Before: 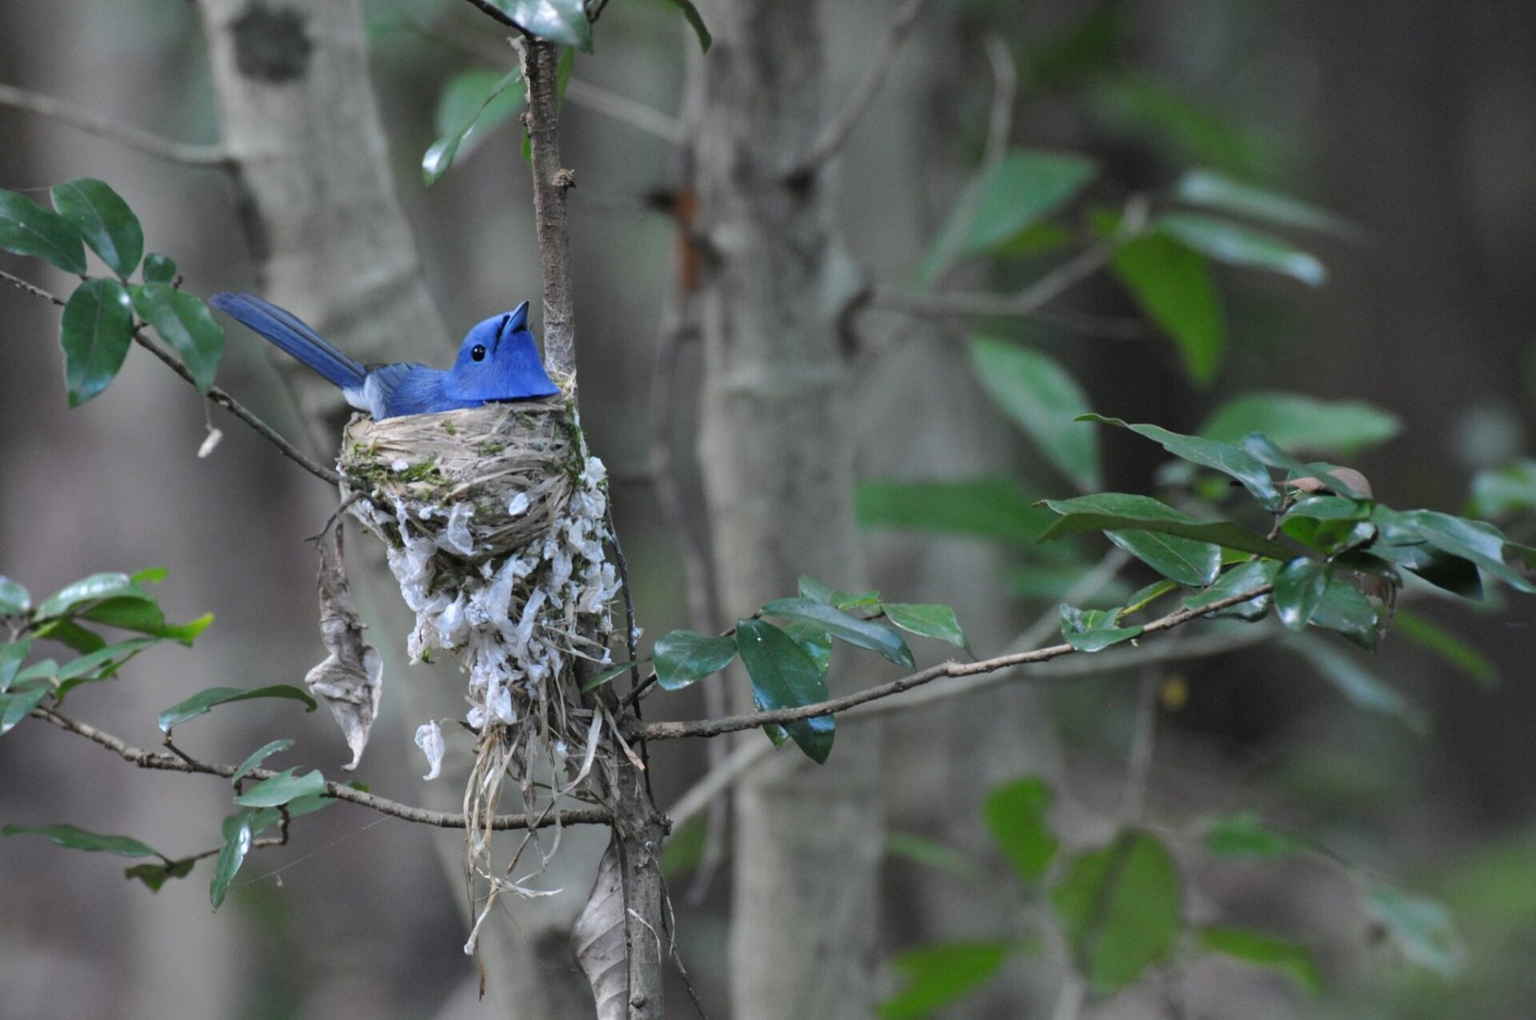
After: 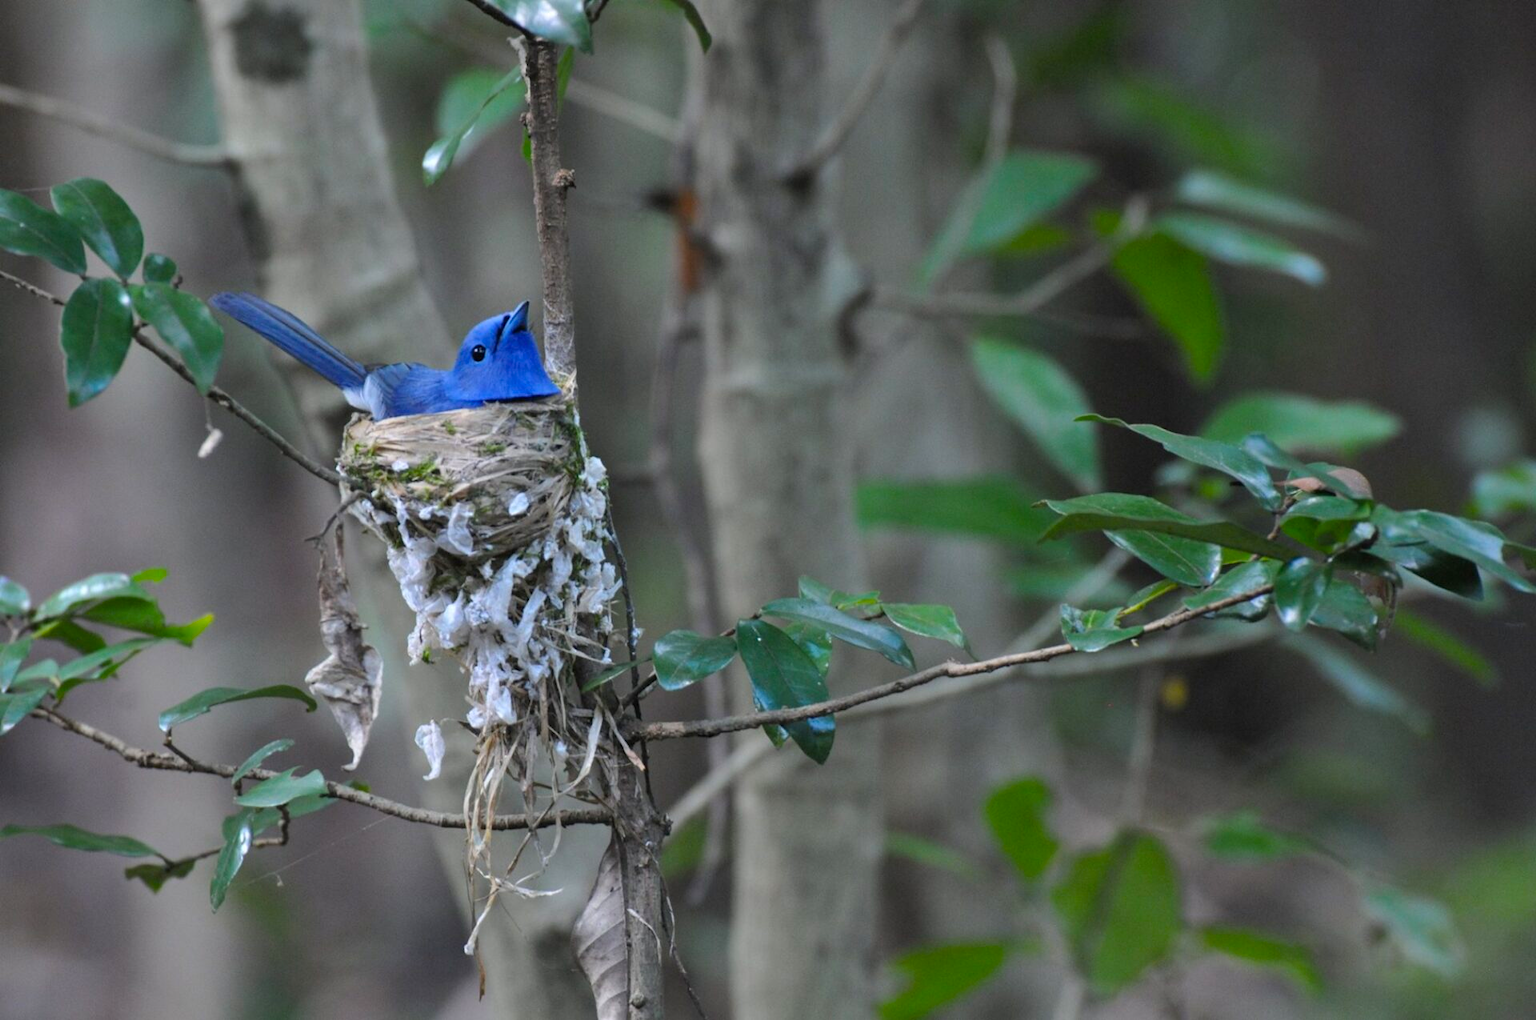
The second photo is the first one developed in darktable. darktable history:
color balance rgb: perceptual saturation grading › global saturation 25%, global vibrance 20%
contrast brightness saturation: contrast 0.01, saturation -0.05
